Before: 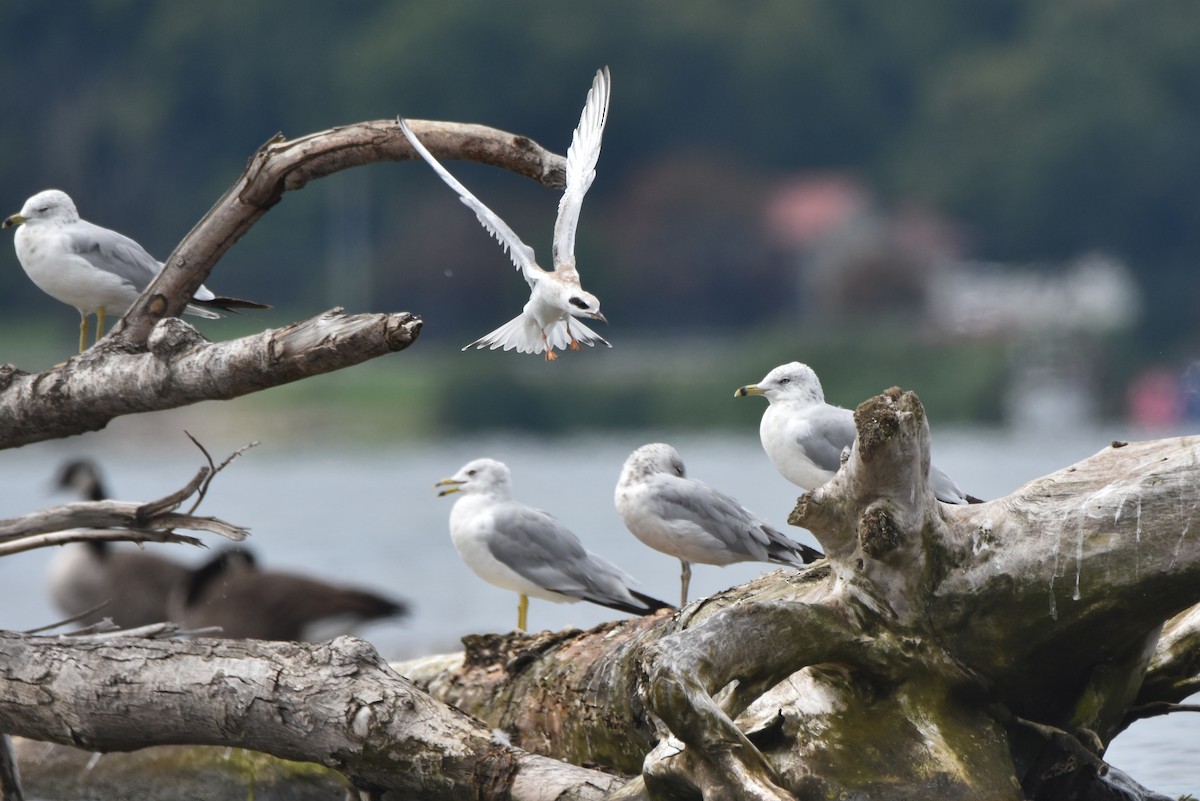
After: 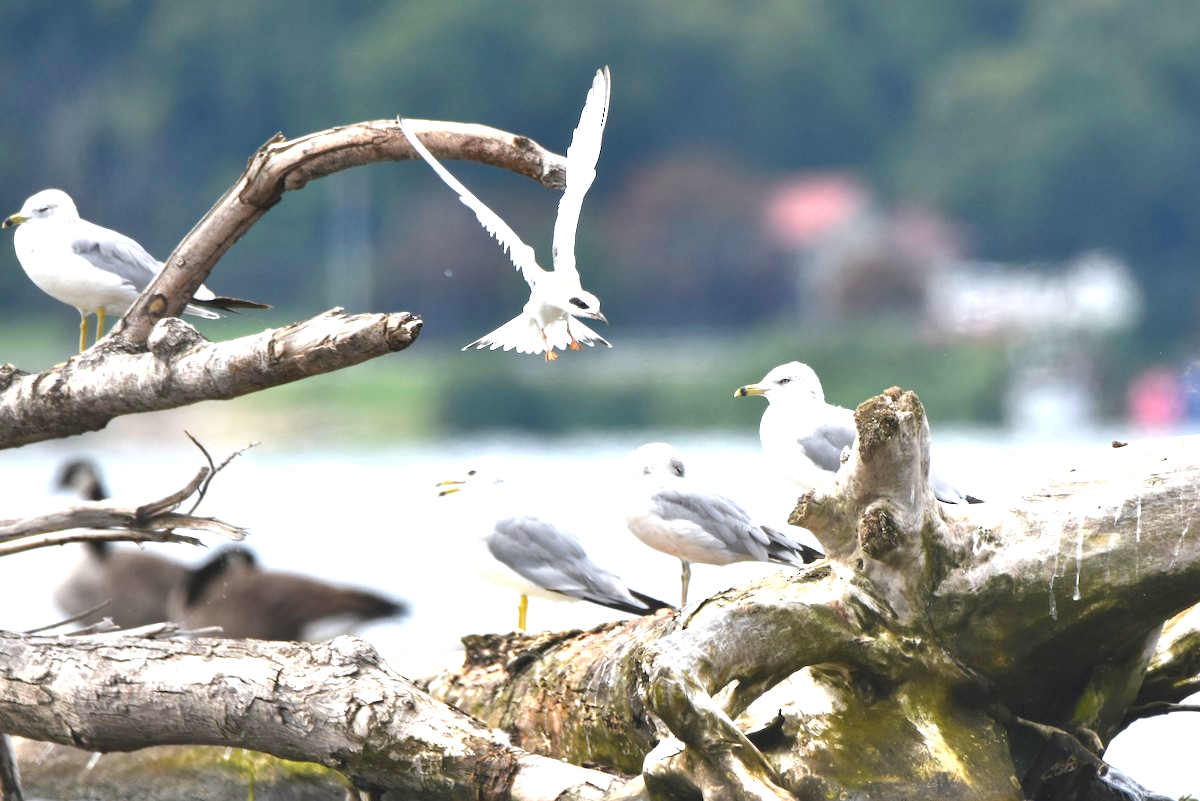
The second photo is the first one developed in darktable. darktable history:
exposure: black level correction 0, exposure 1.386 EV, compensate exposure bias true, compensate highlight preservation false
color balance rgb: shadows lift › luminance -10.289%, shadows lift › chroma 0.825%, shadows lift › hue 110.93°, power › hue 62.76°, perceptual saturation grading › global saturation 14.66%, global vibrance 14.86%
